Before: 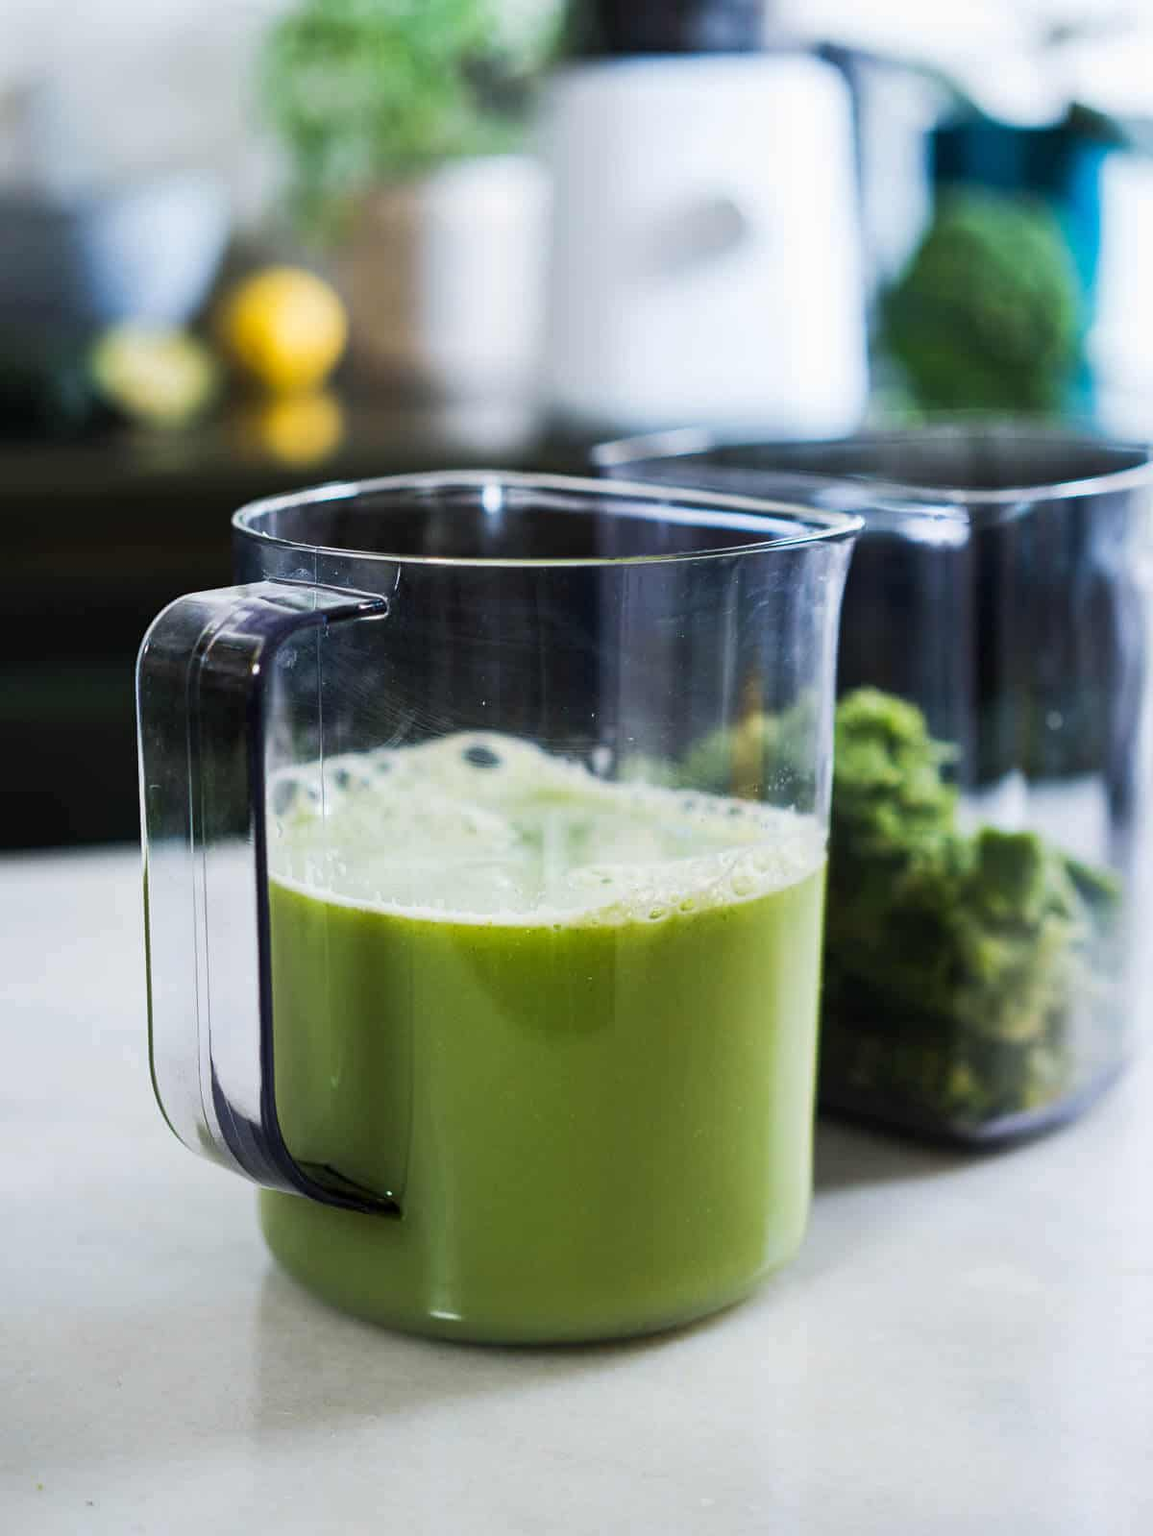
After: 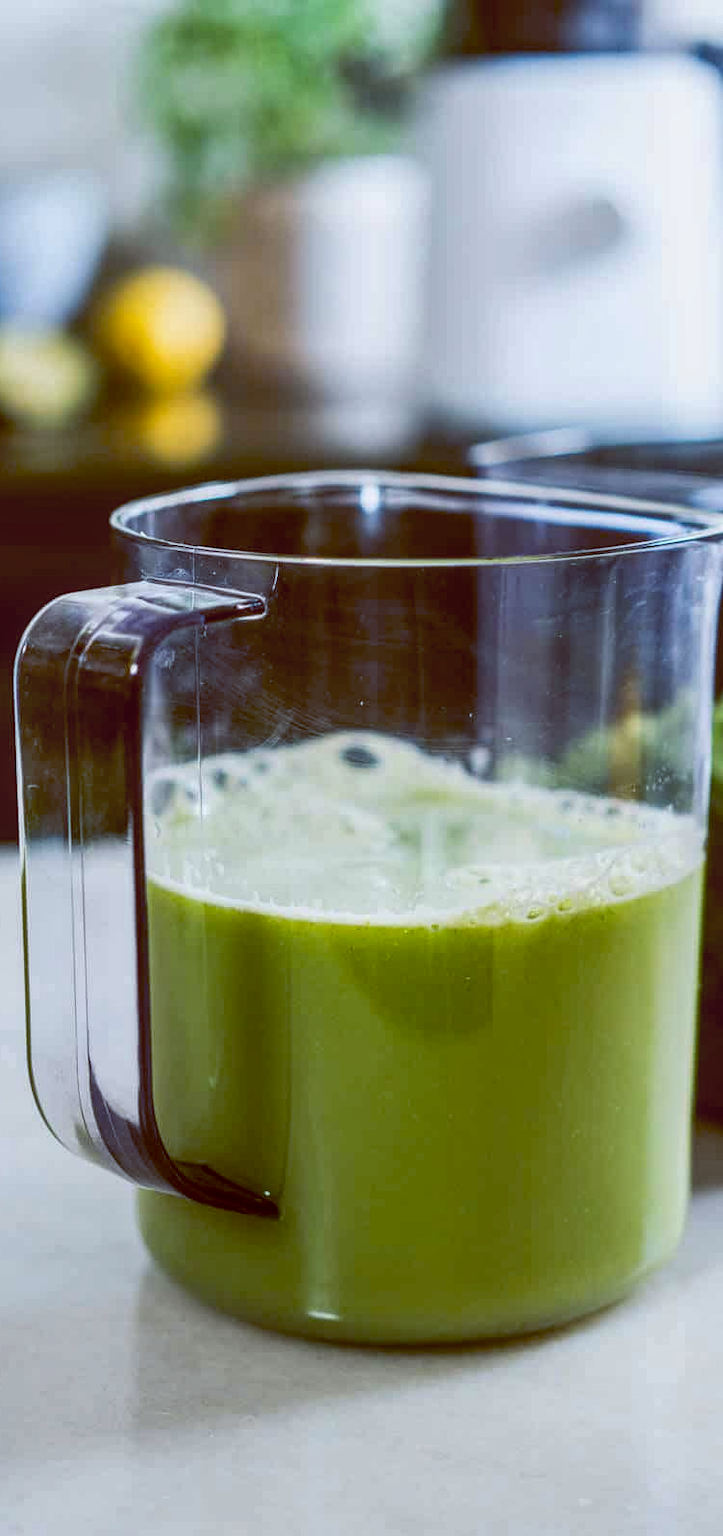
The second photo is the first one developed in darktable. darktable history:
crop: left 10.644%, right 26.528%
local contrast: detail 130%
color balance: lift [1, 1.015, 1.004, 0.985], gamma [1, 0.958, 0.971, 1.042], gain [1, 0.956, 0.977, 1.044]
contrast brightness saturation: contrast -0.11
